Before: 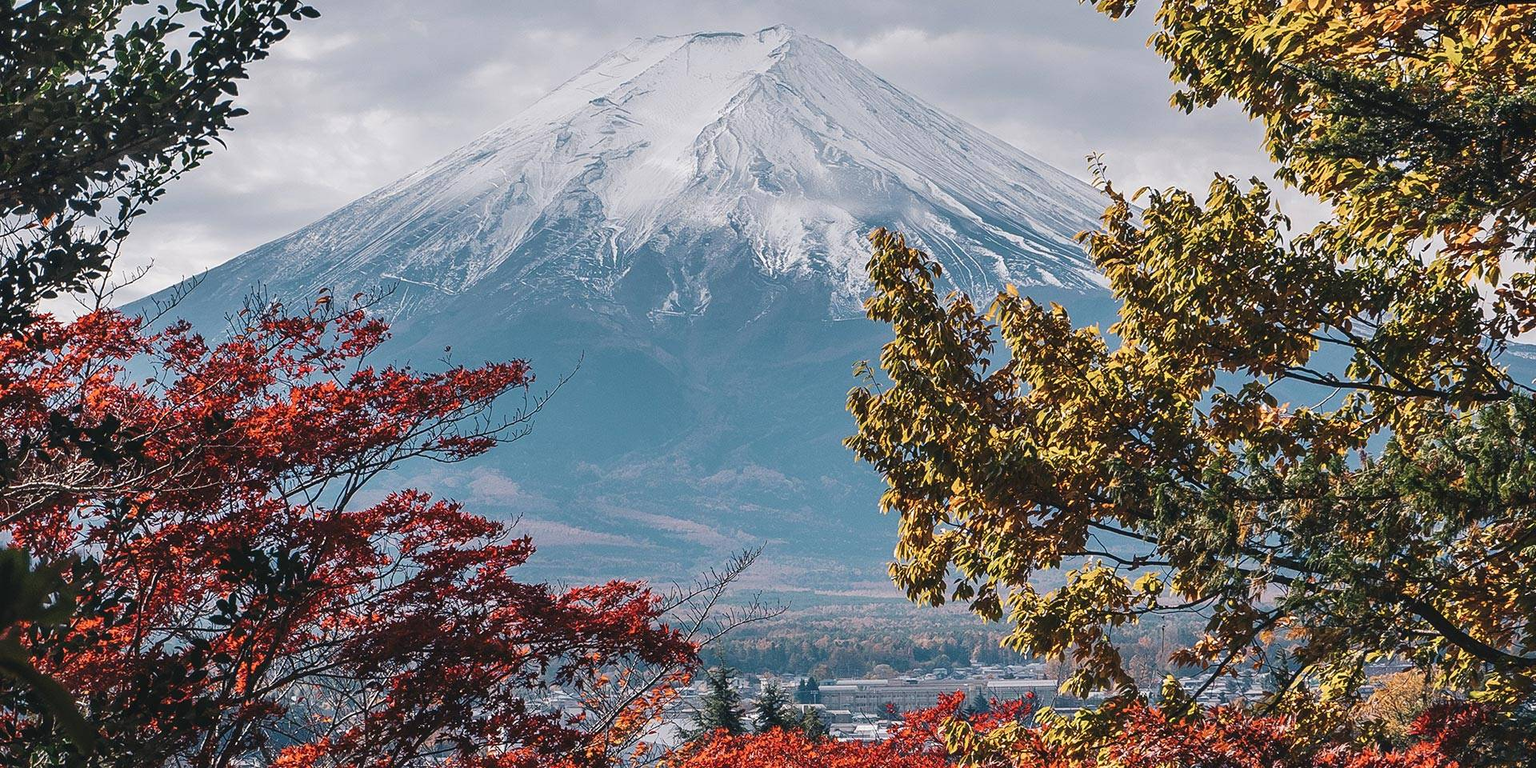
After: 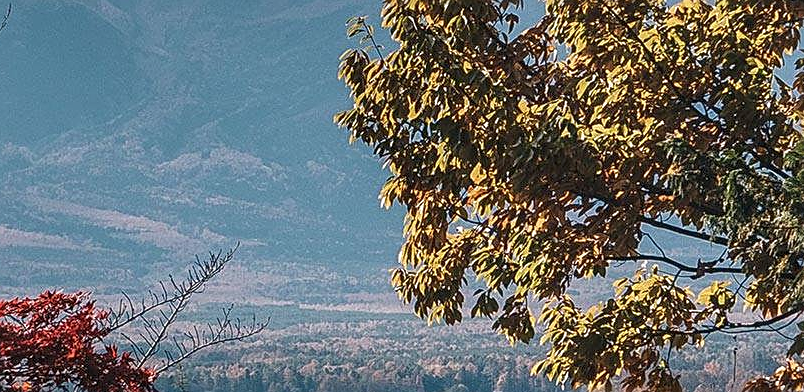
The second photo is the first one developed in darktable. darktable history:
local contrast: on, module defaults
crop: left 37.465%, top 45.296%, right 20.651%, bottom 13.813%
sharpen: on, module defaults
contrast brightness saturation: saturation -0.043
